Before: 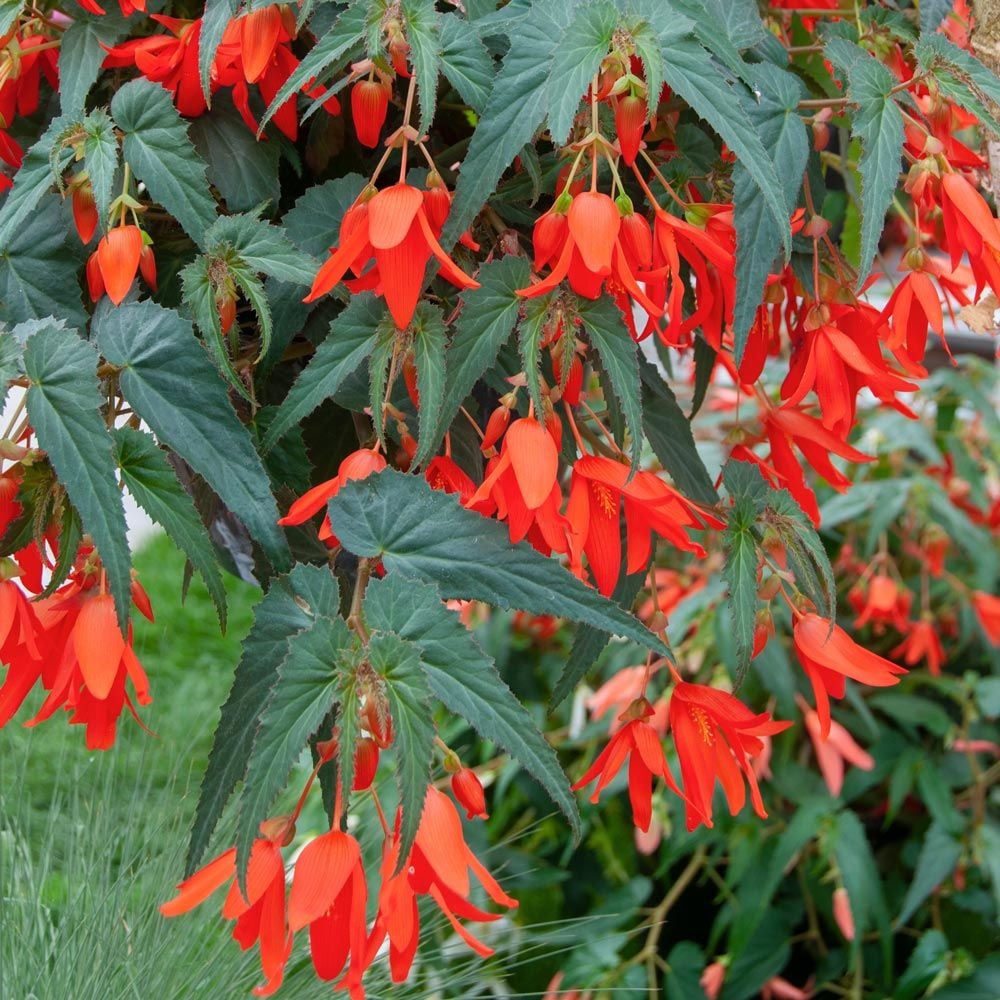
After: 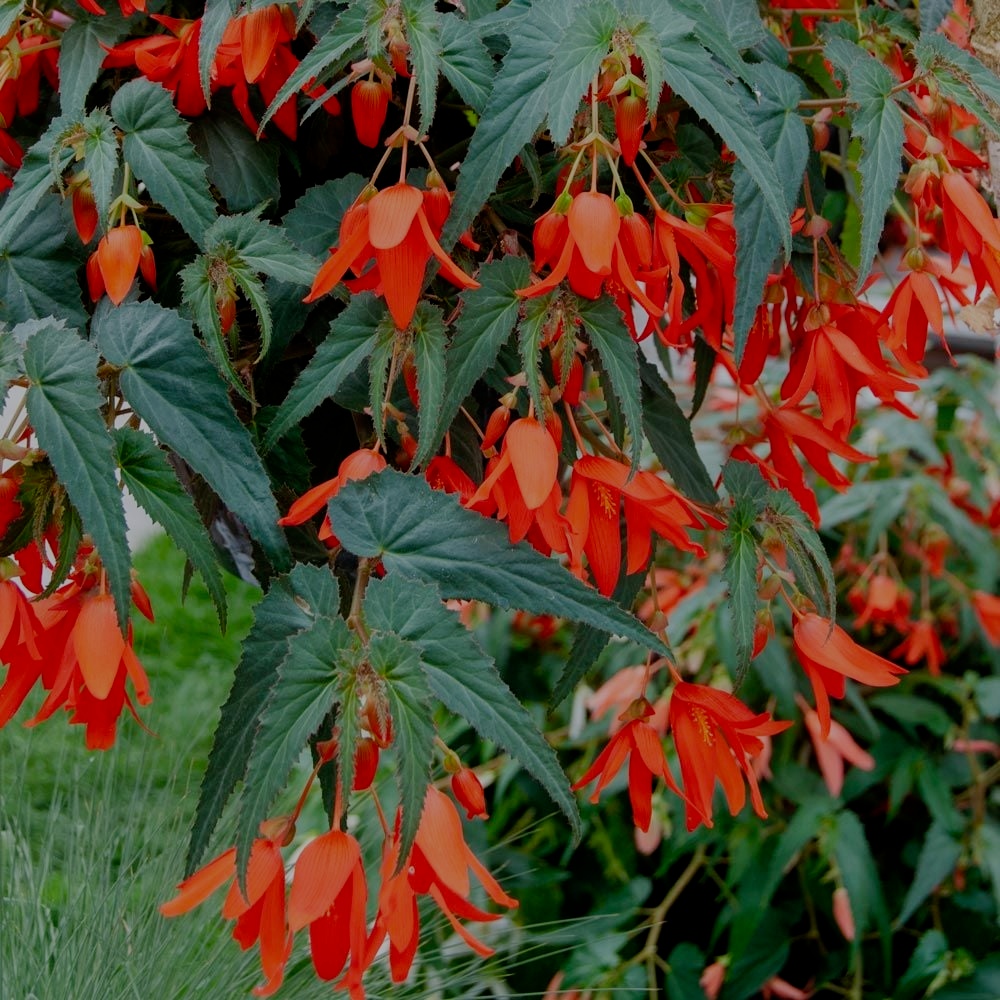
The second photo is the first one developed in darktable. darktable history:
tone equalizer: on, module defaults
filmic rgb: middle gray luminance 30%, black relative exposure -9 EV, white relative exposure 7 EV, threshold 6 EV, target black luminance 0%, hardness 2.94, latitude 2.04%, contrast 0.963, highlights saturation mix 5%, shadows ↔ highlights balance 12.16%, add noise in highlights 0, preserve chrominance no, color science v3 (2019), use custom middle-gray values true, iterations of high-quality reconstruction 0, contrast in highlights soft, enable highlight reconstruction true
